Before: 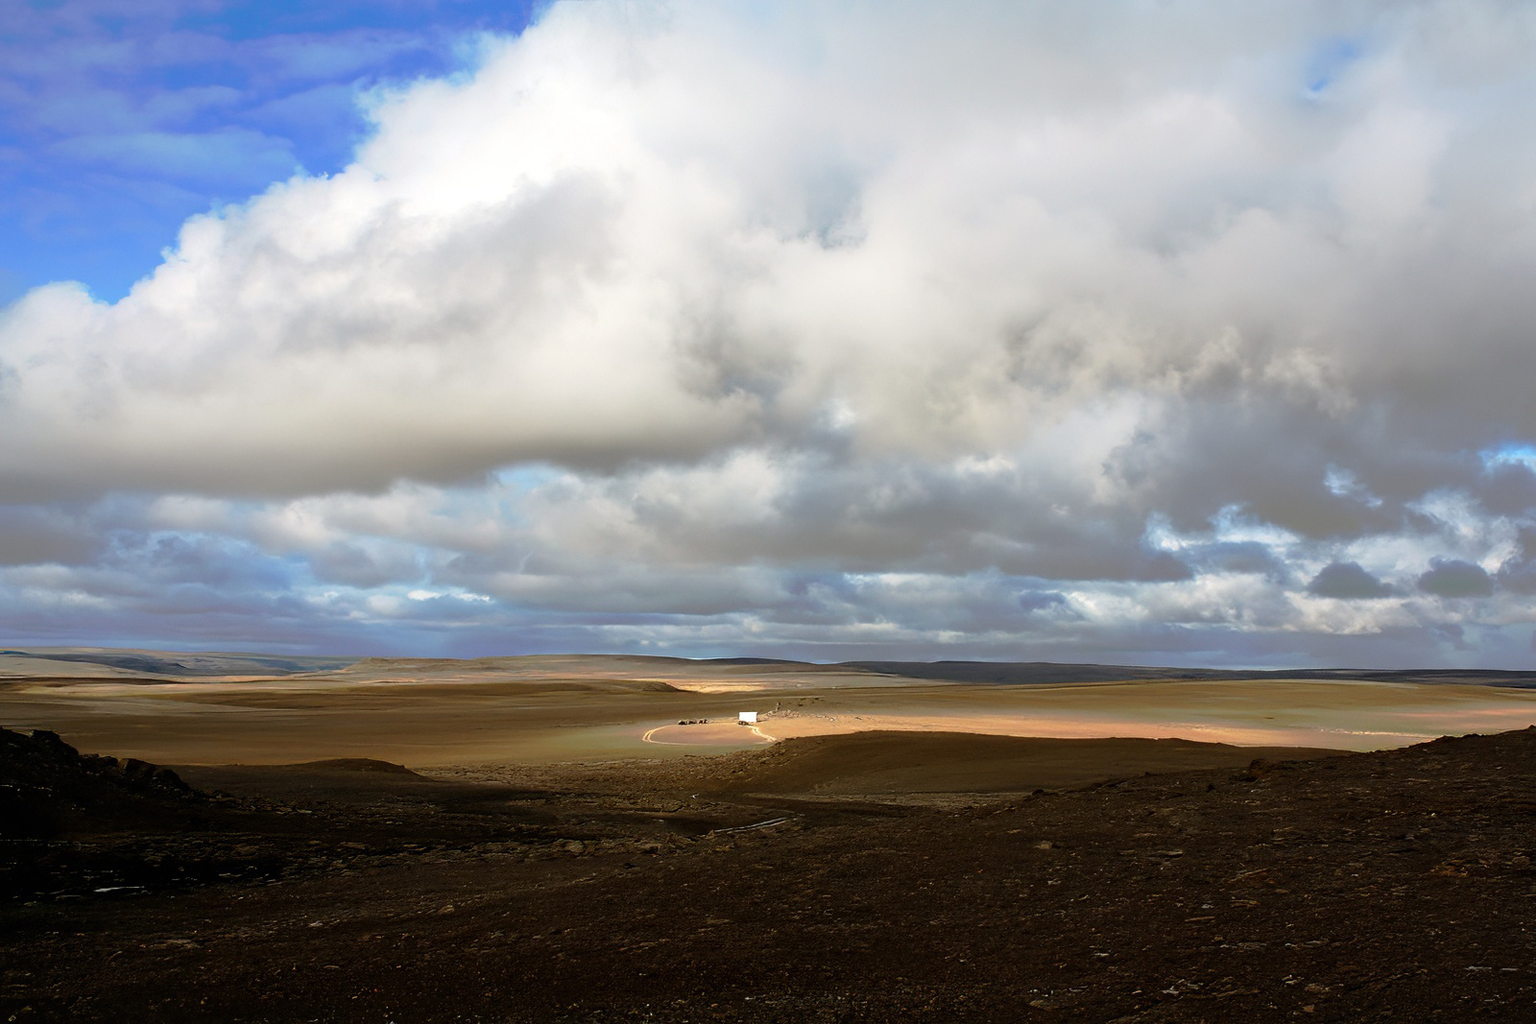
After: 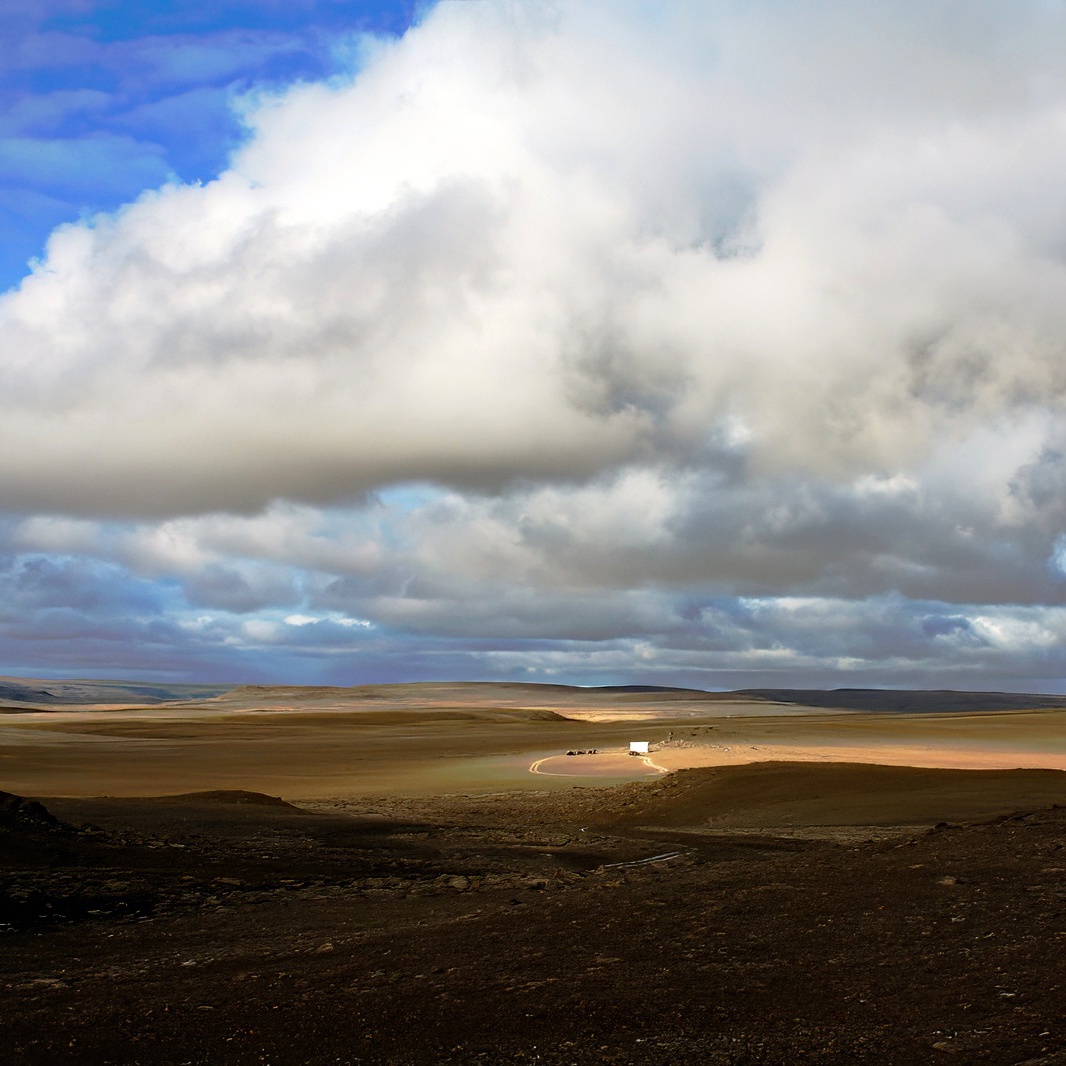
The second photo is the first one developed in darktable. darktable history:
crop and rotate: left 8.786%, right 24.548%
haze removal: compatibility mode true, adaptive false
